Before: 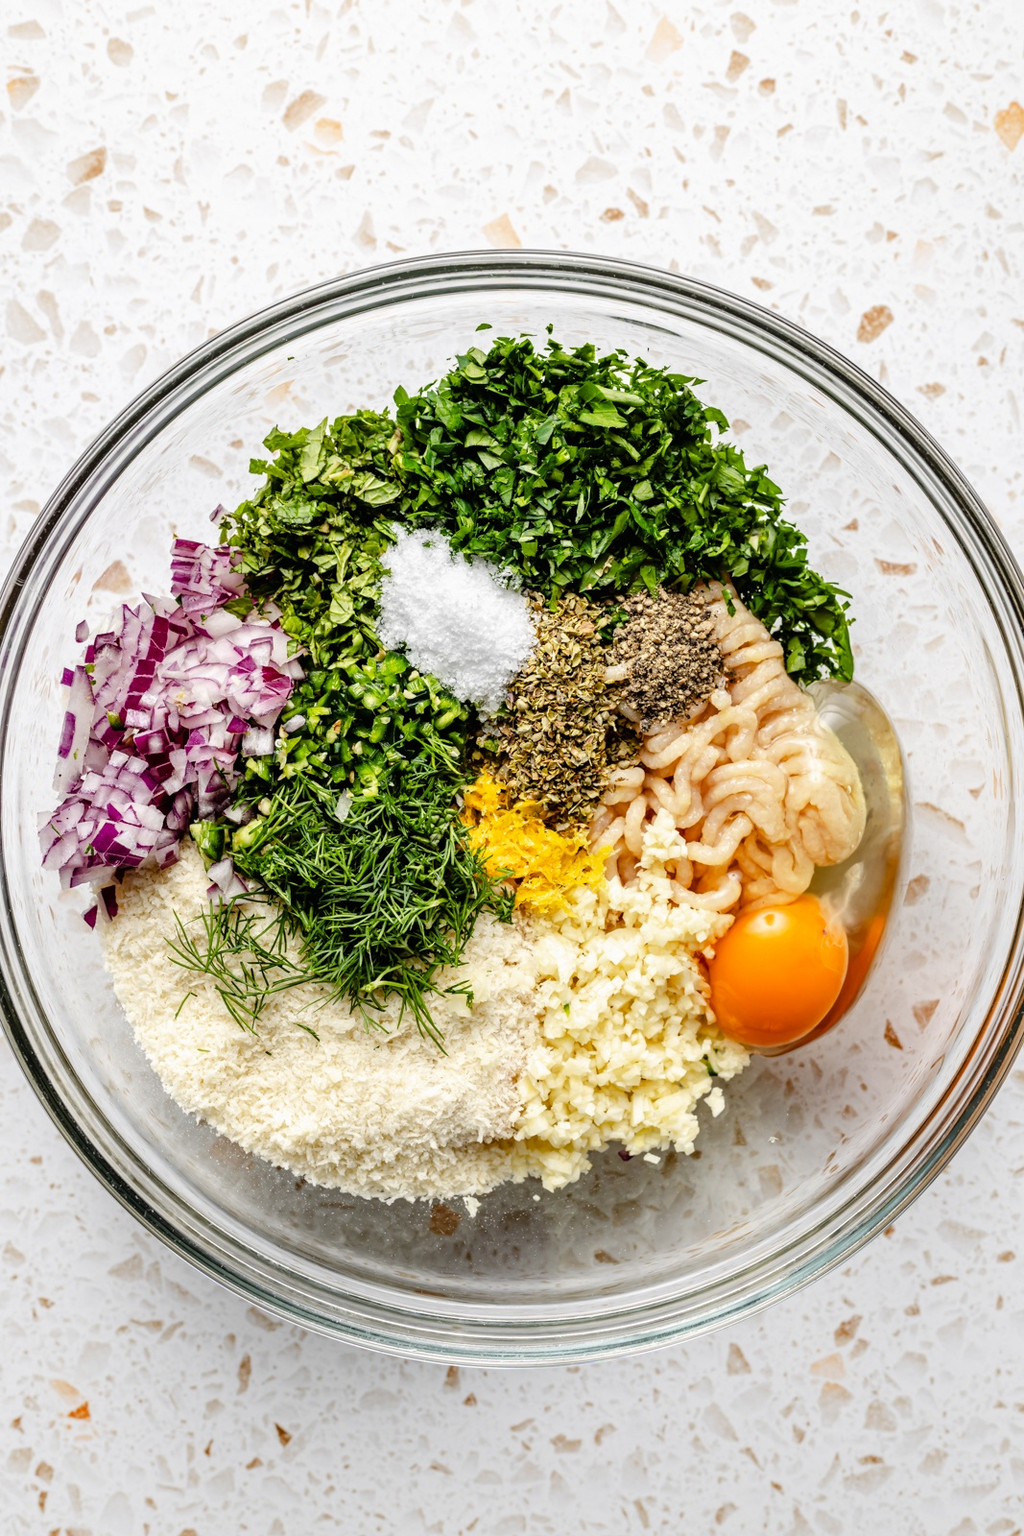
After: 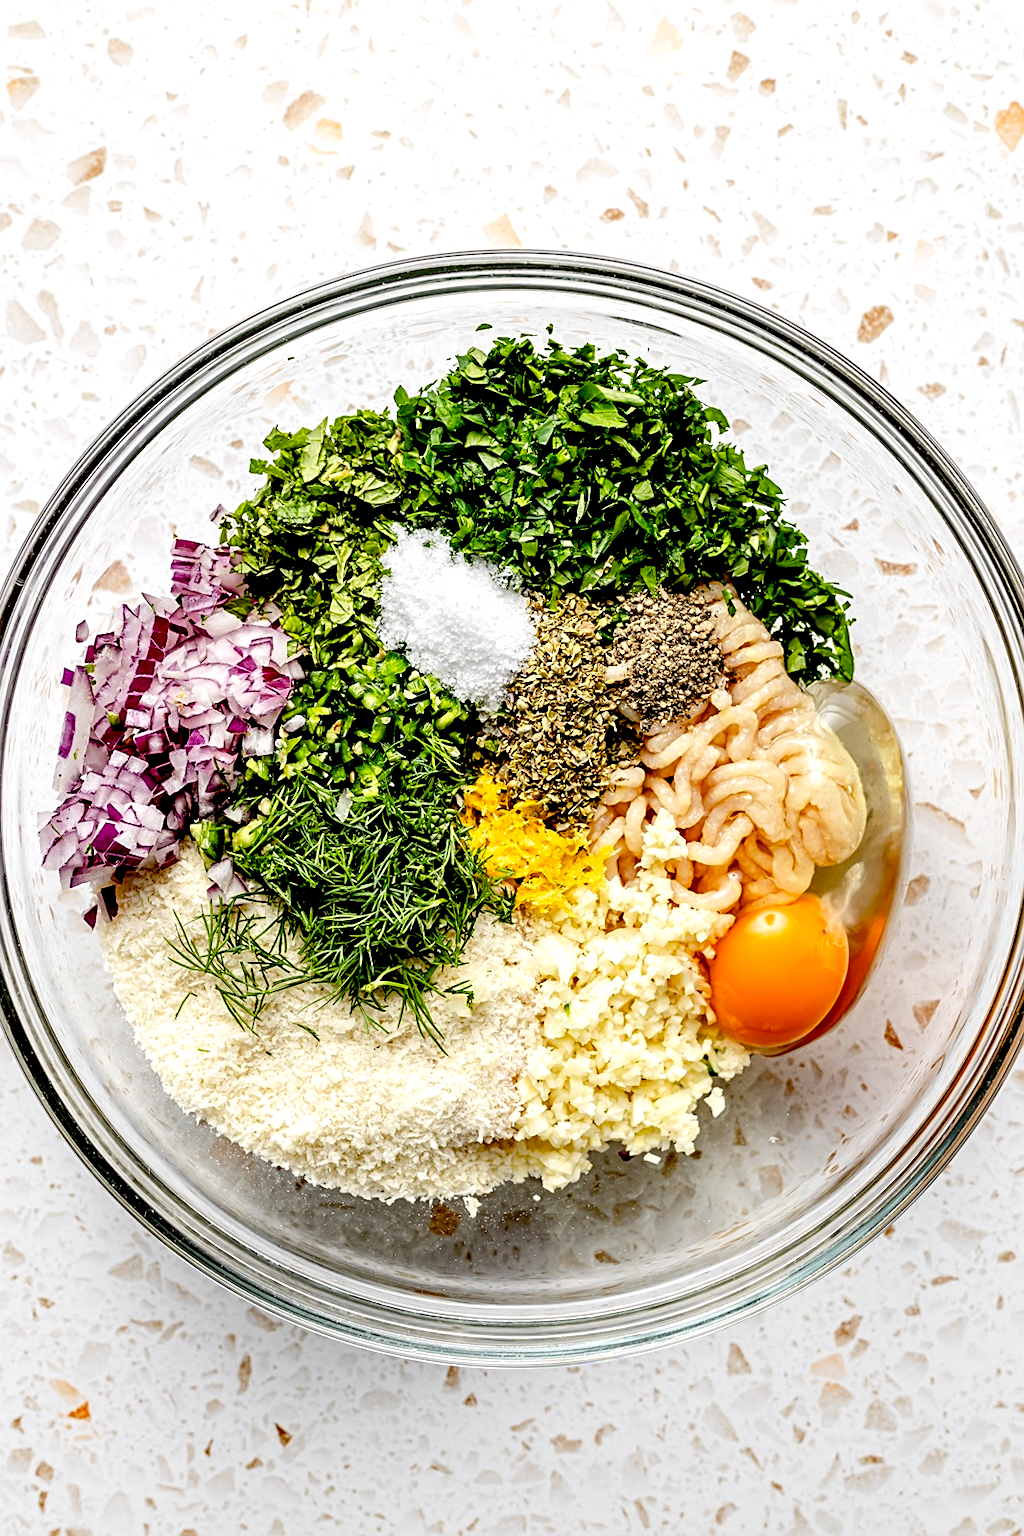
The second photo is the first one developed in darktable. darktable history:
sharpen: on, module defaults
exposure: black level correction 0.025, exposure 0.182 EV, compensate highlight preservation false
tone equalizer: on, module defaults
